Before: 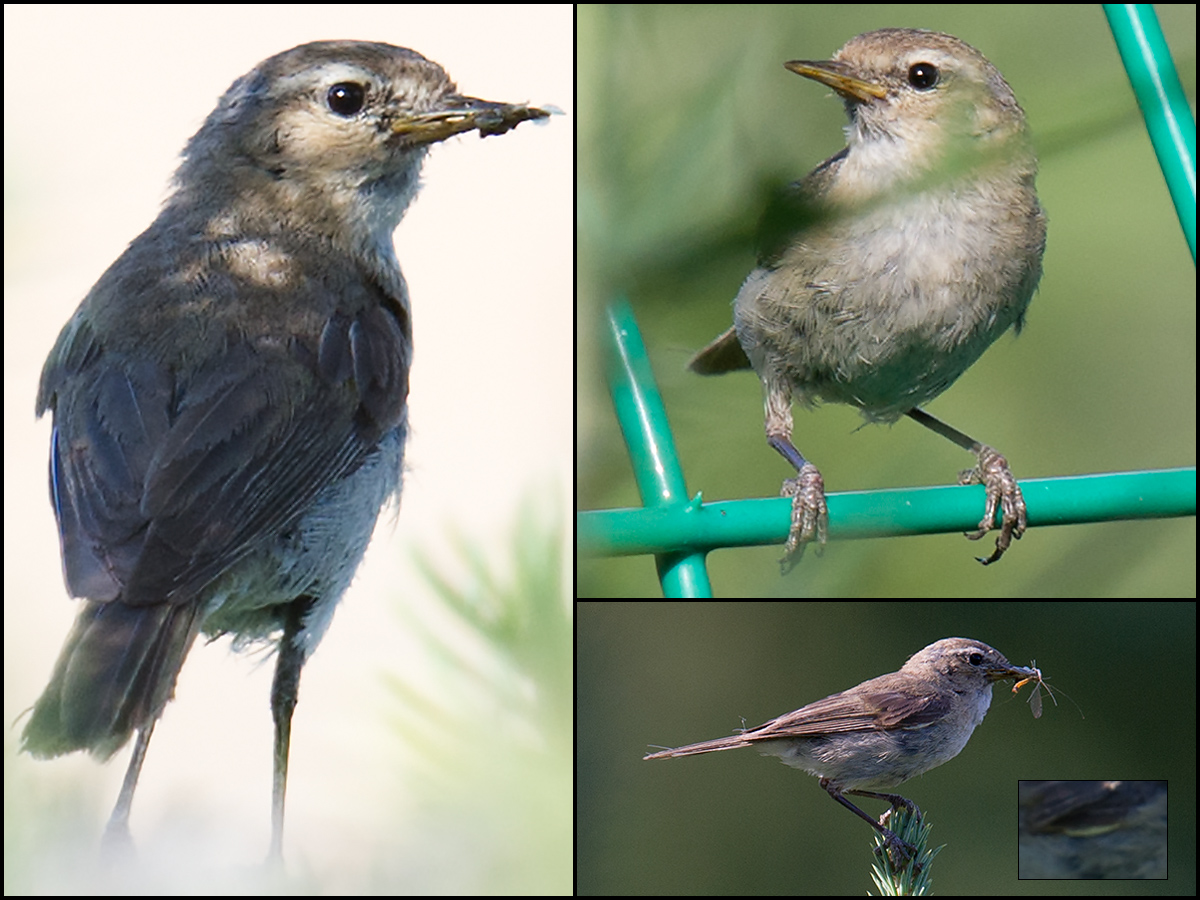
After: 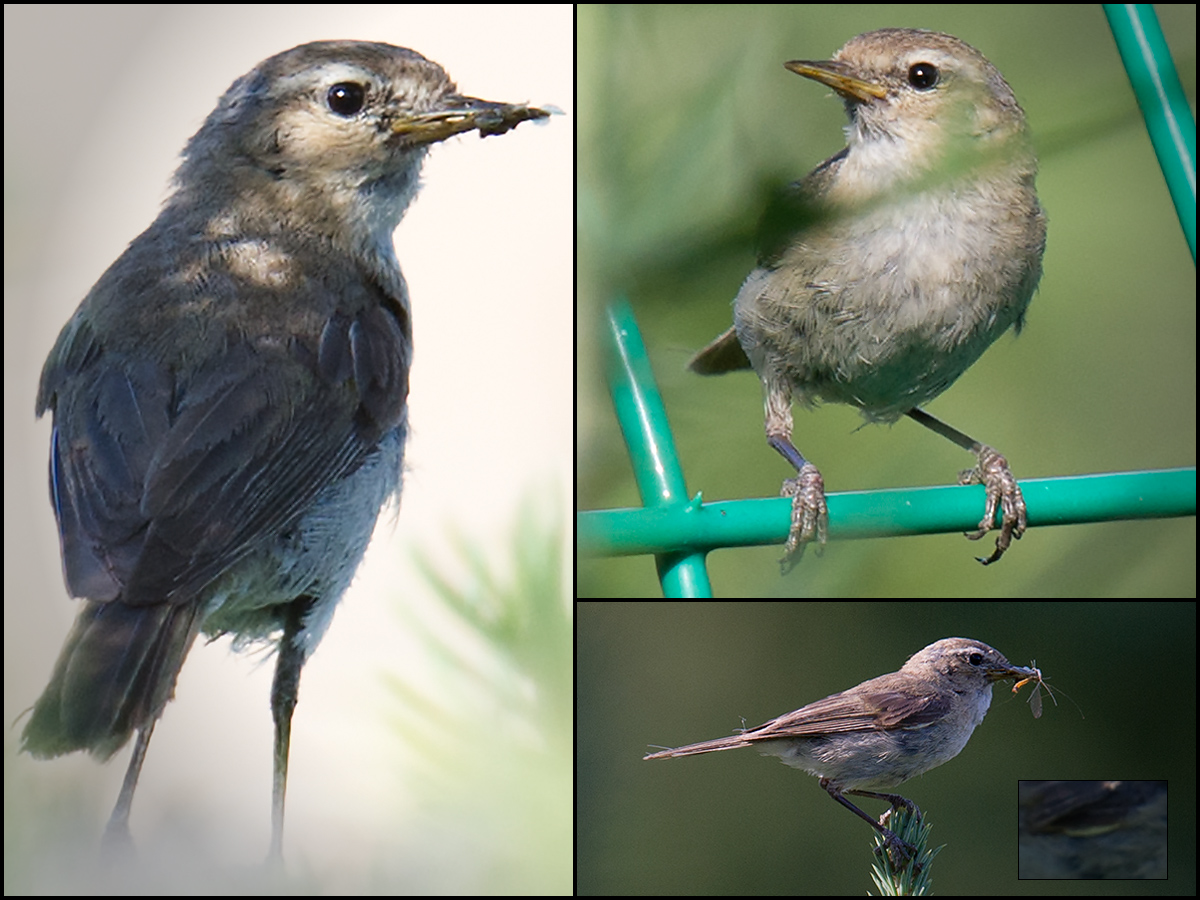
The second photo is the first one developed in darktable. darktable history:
vignetting: fall-off start 76.11%, fall-off radius 27.62%, saturation 0.002, center (0.039, -0.092), width/height ratio 0.967, unbound false
